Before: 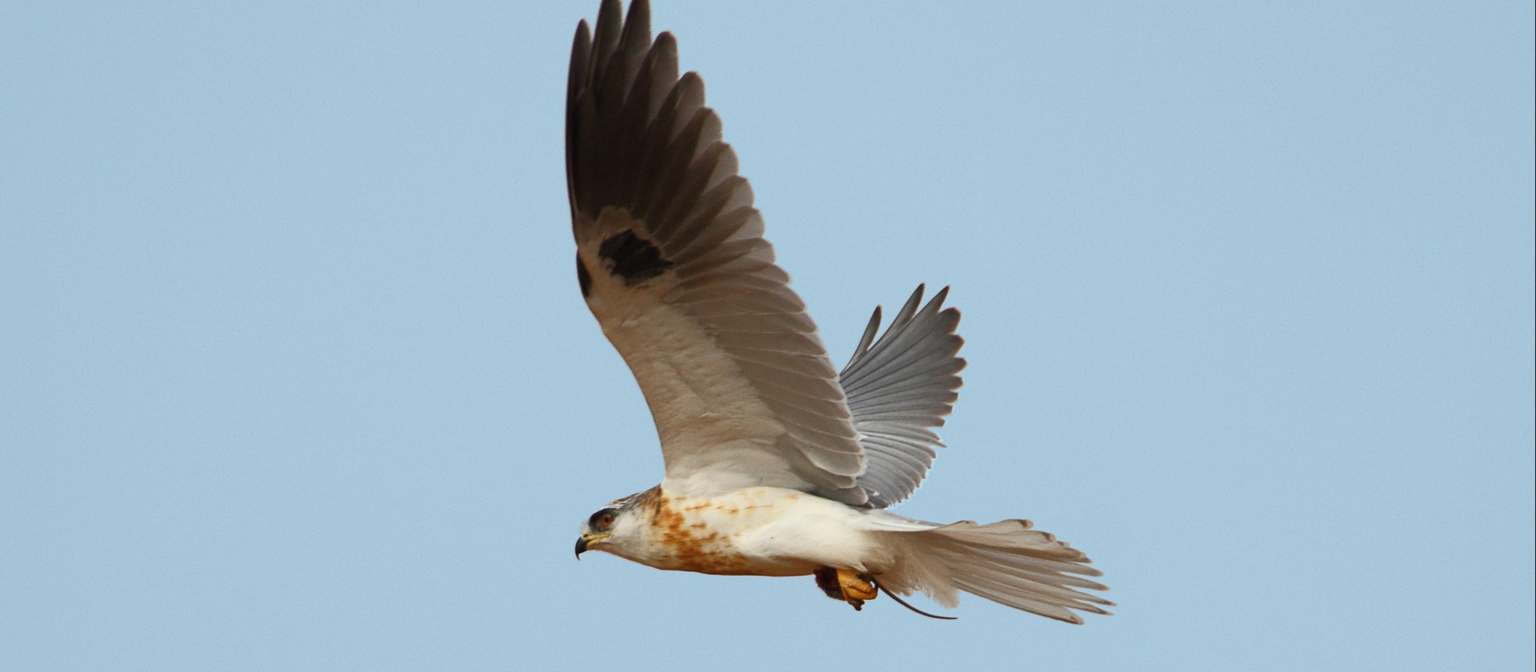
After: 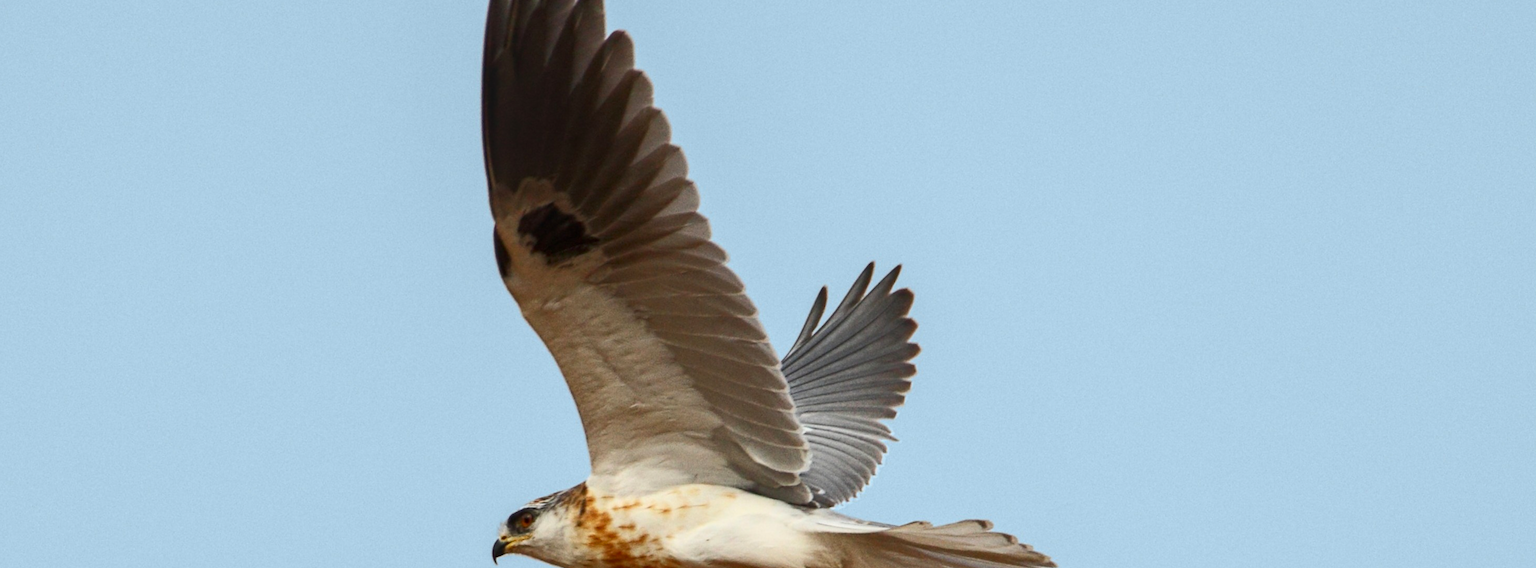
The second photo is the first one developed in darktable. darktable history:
contrast brightness saturation: contrast 0.15, brightness -0.01, saturation 0.1
crop: left 8.155%, top 6.611%, bottom 15.385%
local contrast: on, module defaults
